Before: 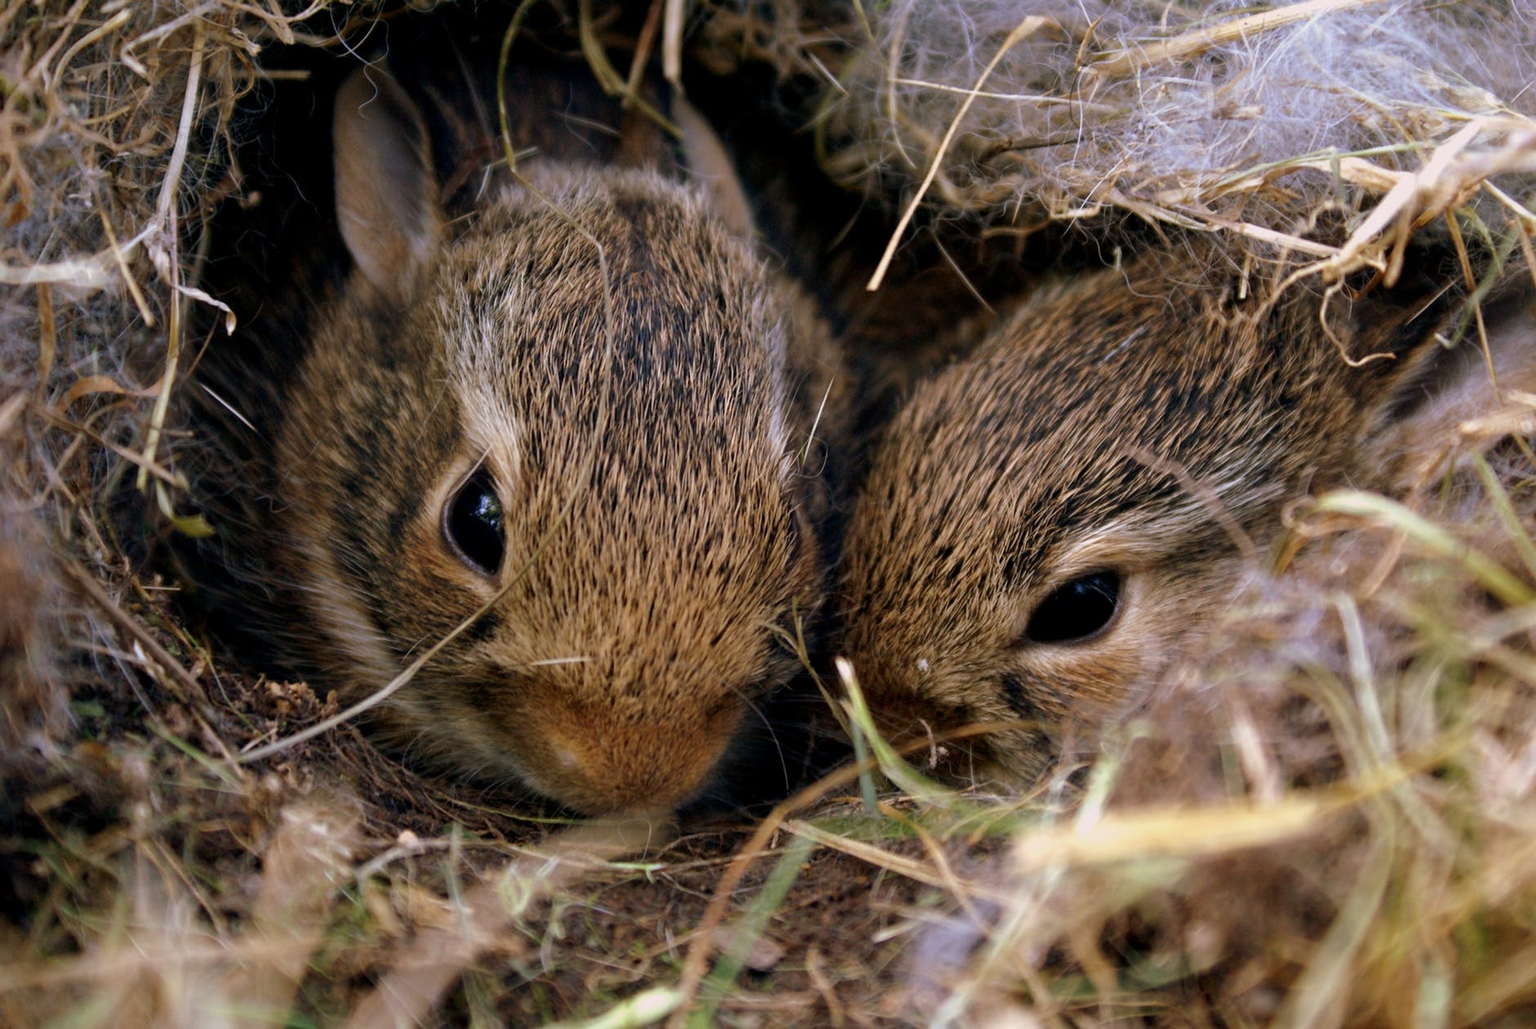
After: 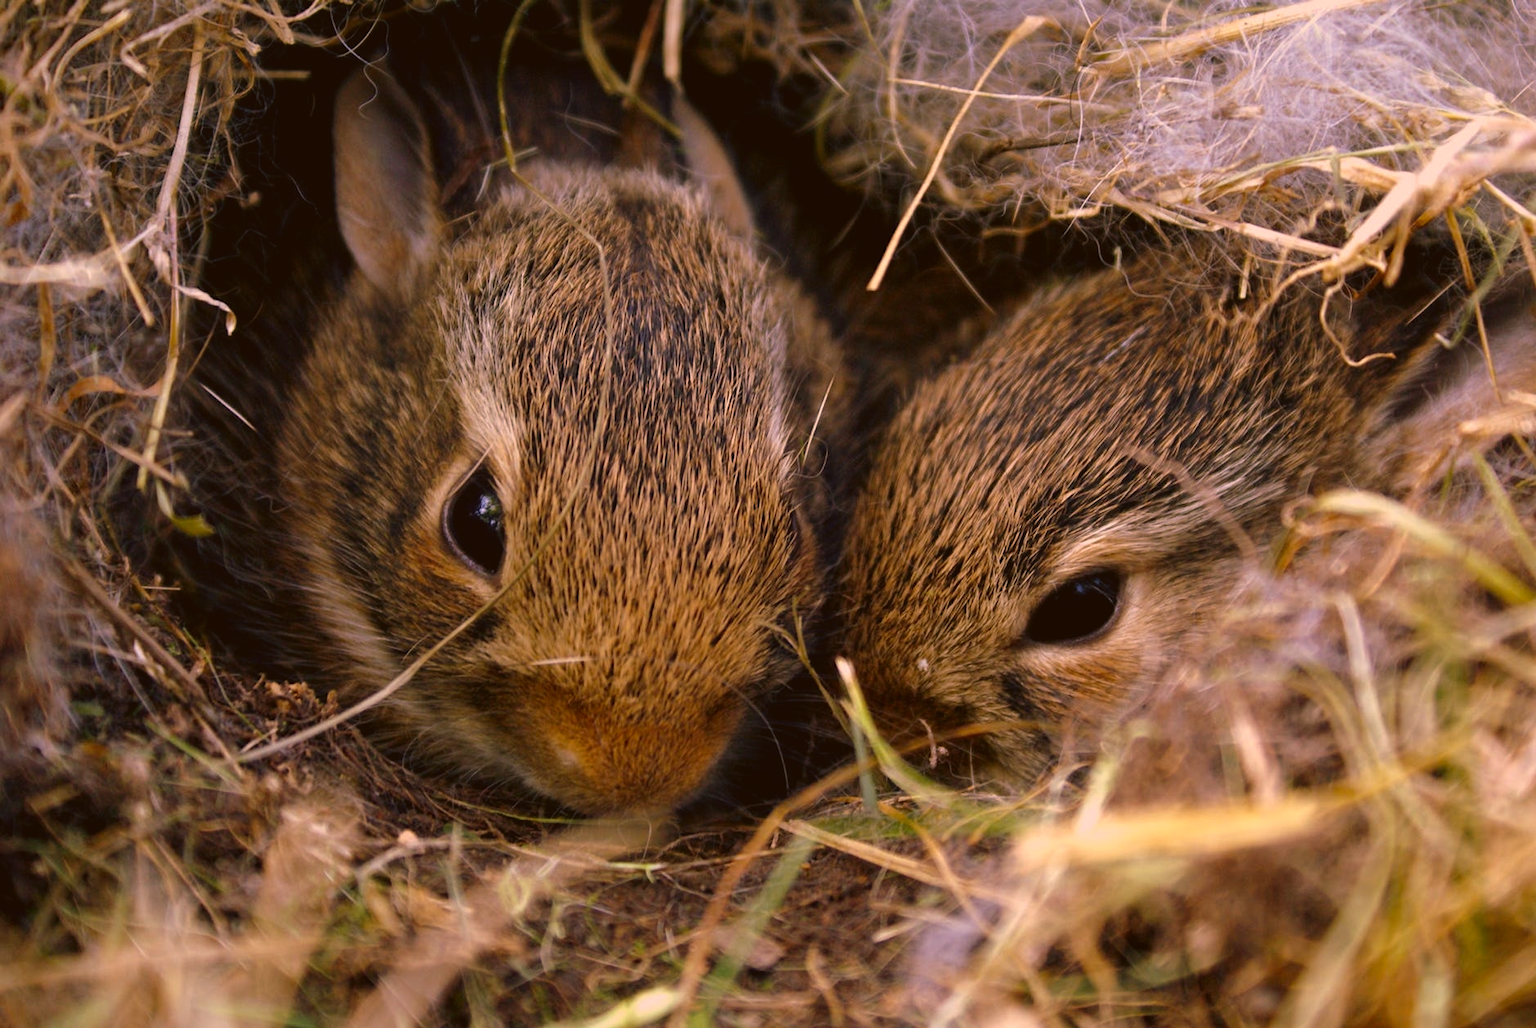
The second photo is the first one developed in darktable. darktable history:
color balance rgb: power › hue 210.87°, highlights gain › chroma 3.011%, highlights gain › hue 54.79°, global offset › luminance 0.473%, perceptual saturation grading › global saturation 25.248%
color correction: highlights a* 6.24, highlights b* 7.65, shadows a* 5.63, shadows b* 7.03, saturation 0.916
